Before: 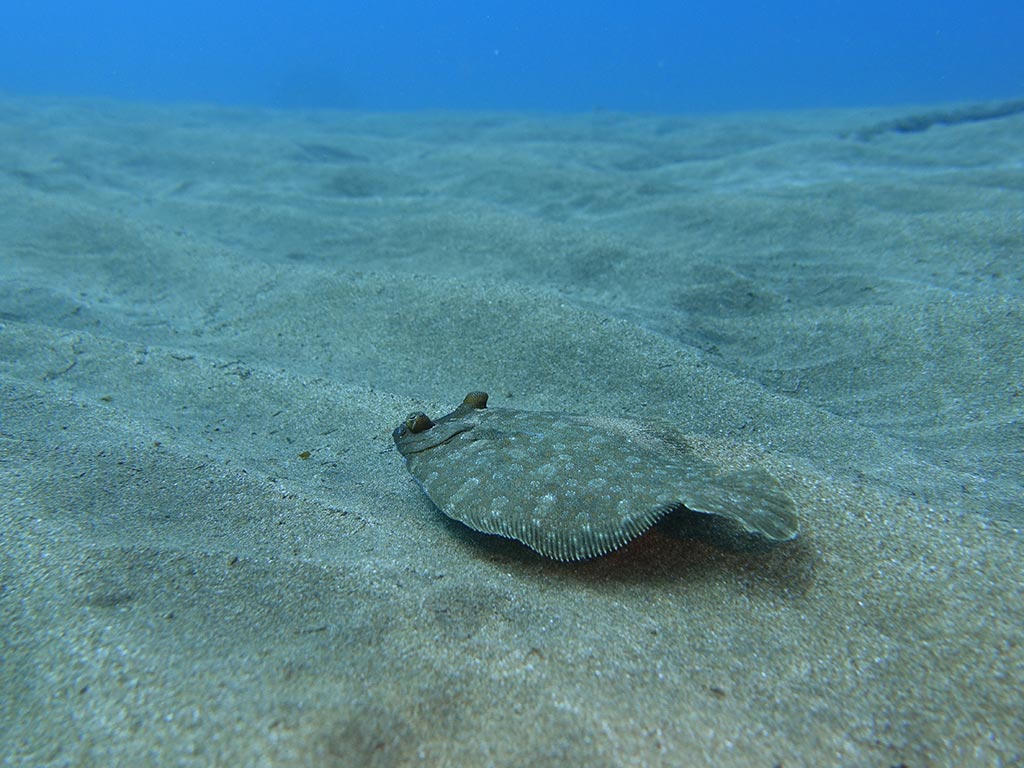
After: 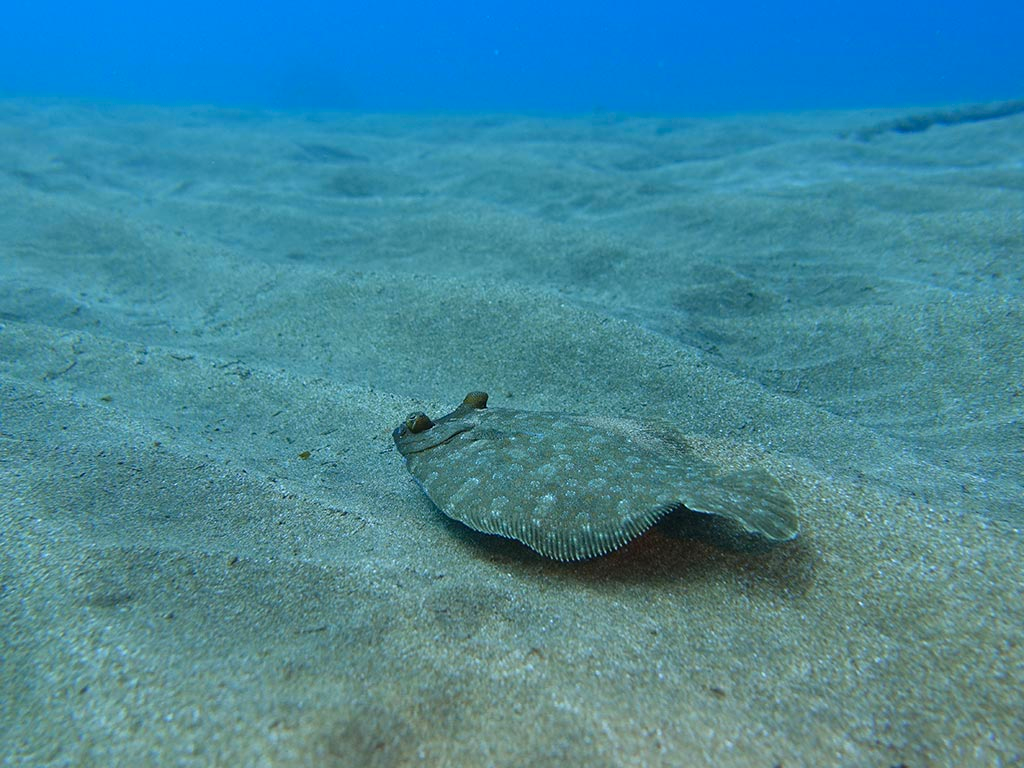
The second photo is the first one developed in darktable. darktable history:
color balance rgb: perceptual saturation grading › global saturation 19.798%, global vibrance 9.157%
